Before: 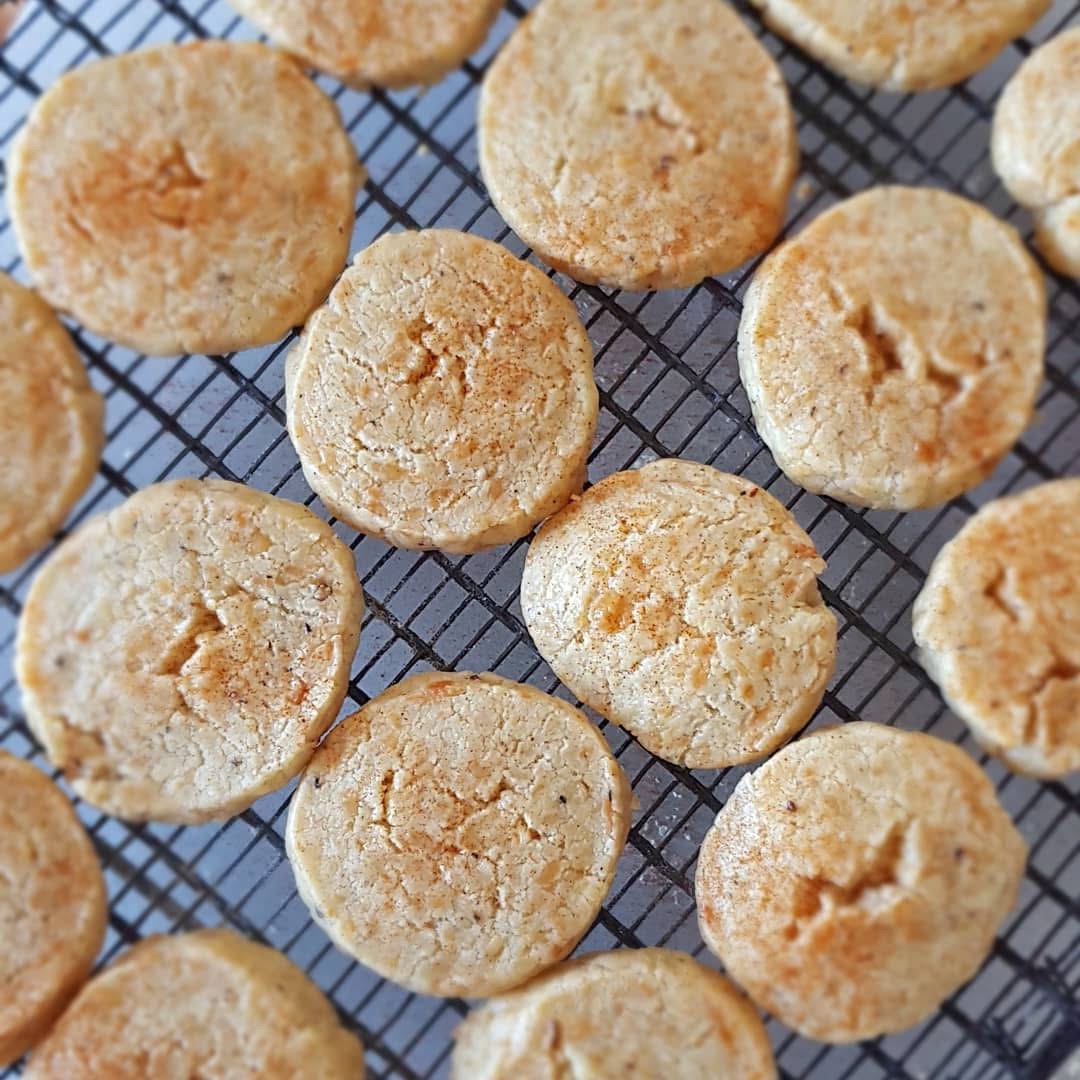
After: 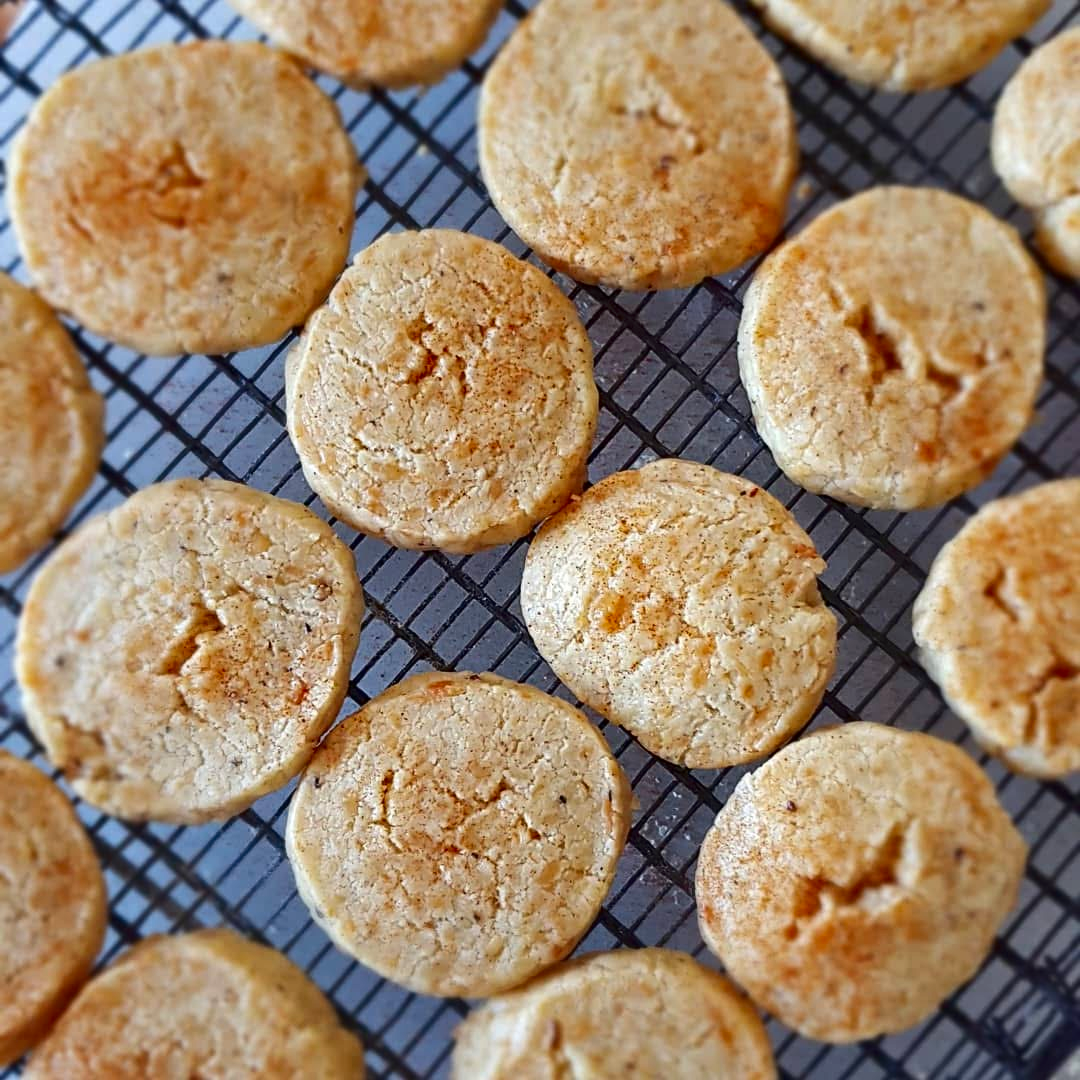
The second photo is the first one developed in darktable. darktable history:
contrast brightness saturation: contrast 0.119, brightness -0.118, saturation 0.202
tone equalizer: edges refinement/feathering 500, mask exposure compensation -1.57 EV, preserve details no
